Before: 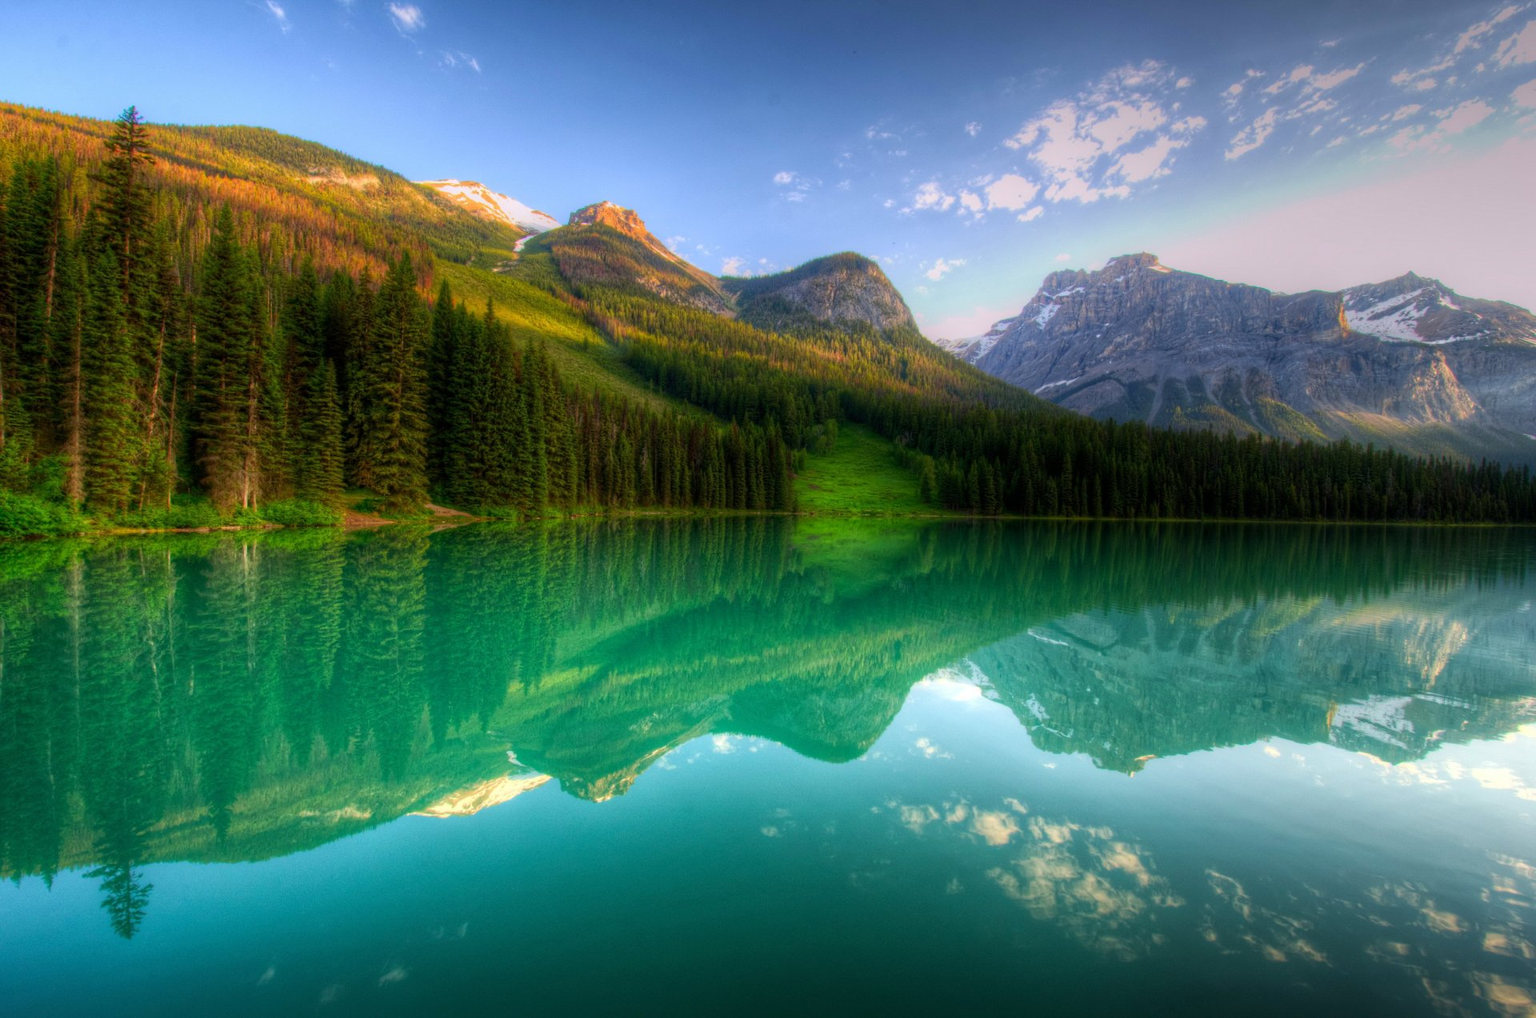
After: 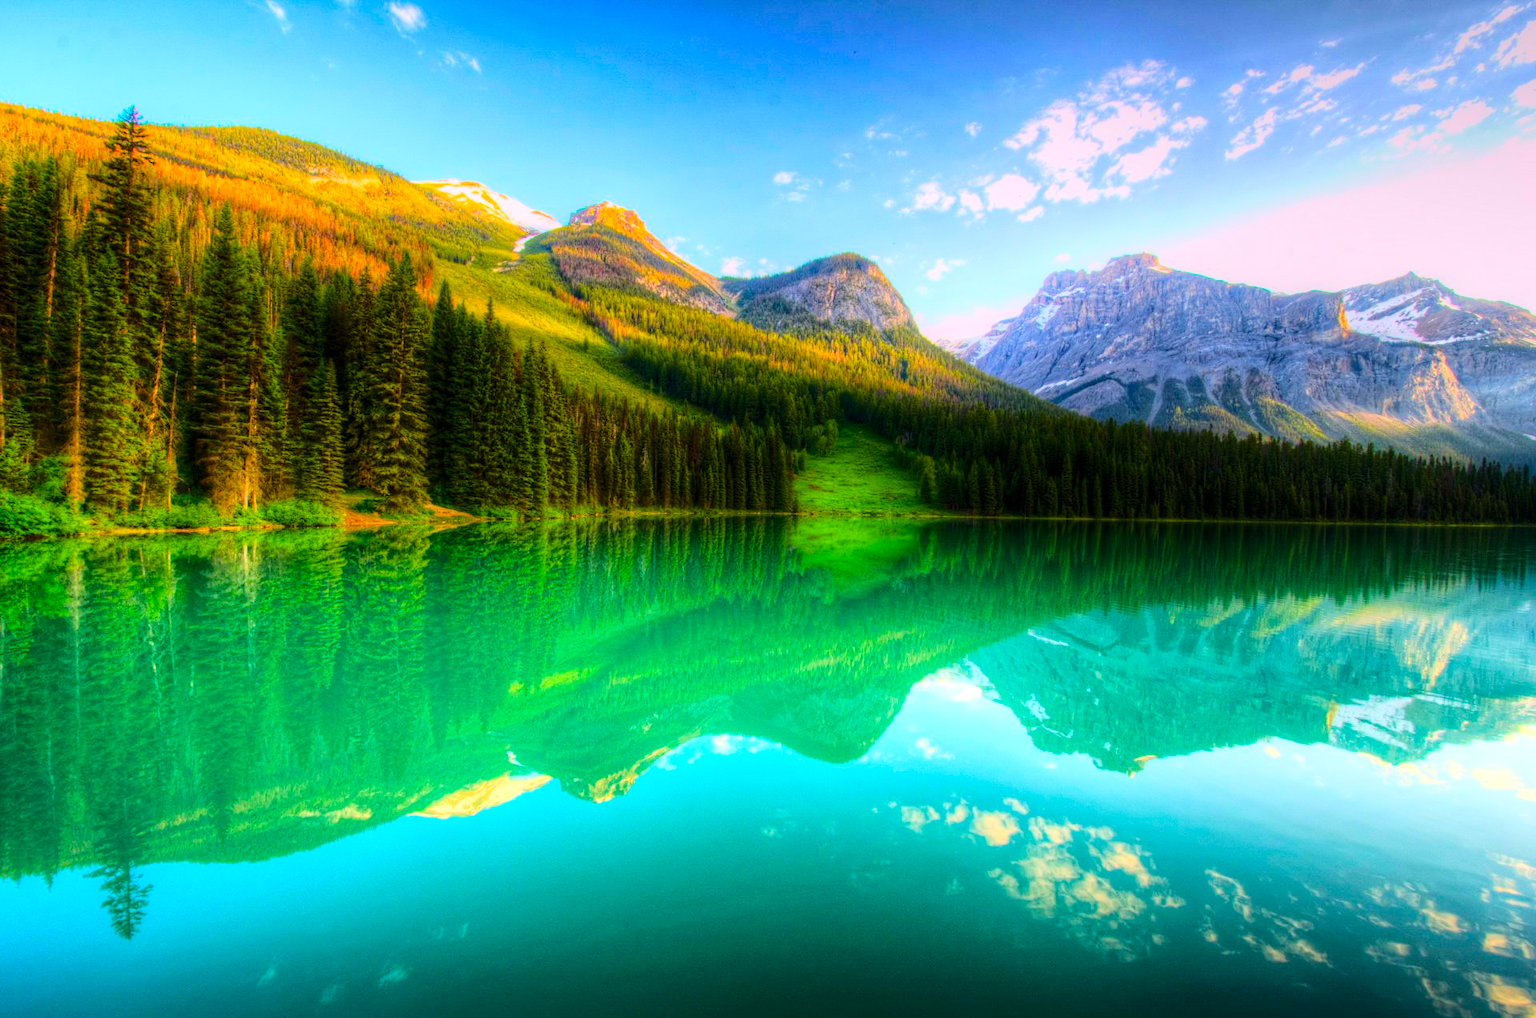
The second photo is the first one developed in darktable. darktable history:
color balance rgb: perceptual saturation grading › global saturation 25%, perceptual brilliance grading › mid-tones 10%, perceptual brilliance grading › shadows 15%, global vibrance 20%
base curve: curves: ch0 [(0, 0) (0.028, 0.03) (0.121, 0.232) (0.46, 0.748) (0.859, 0.968) (1, 1)]
haze removal: compatibility mode true, adaptive false
